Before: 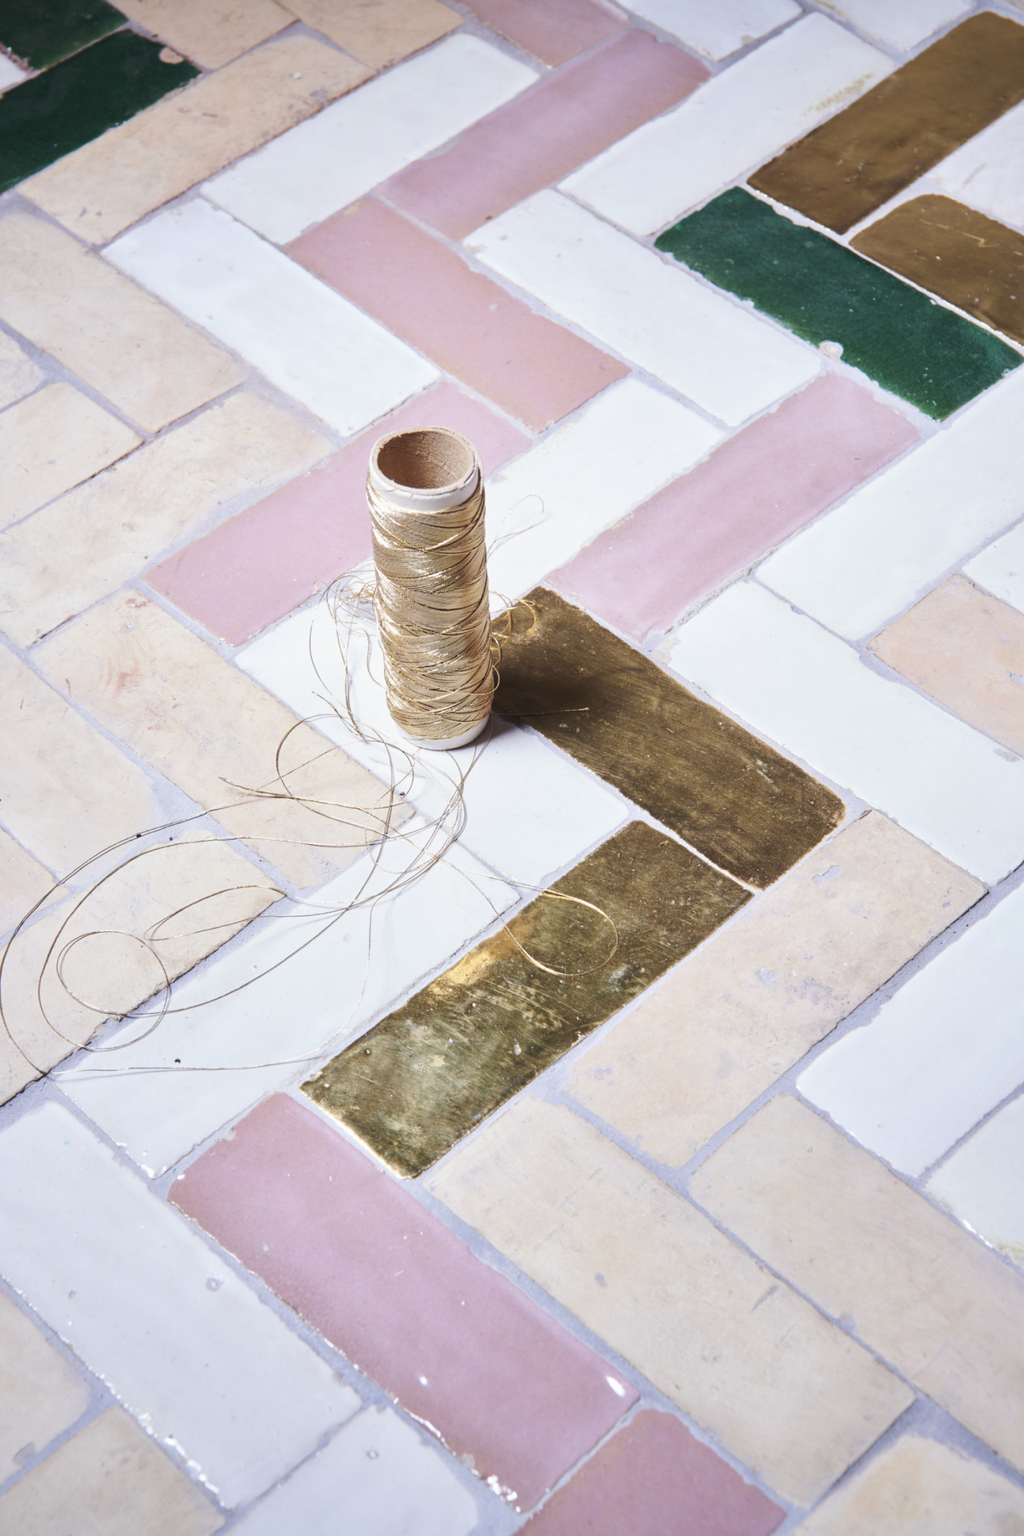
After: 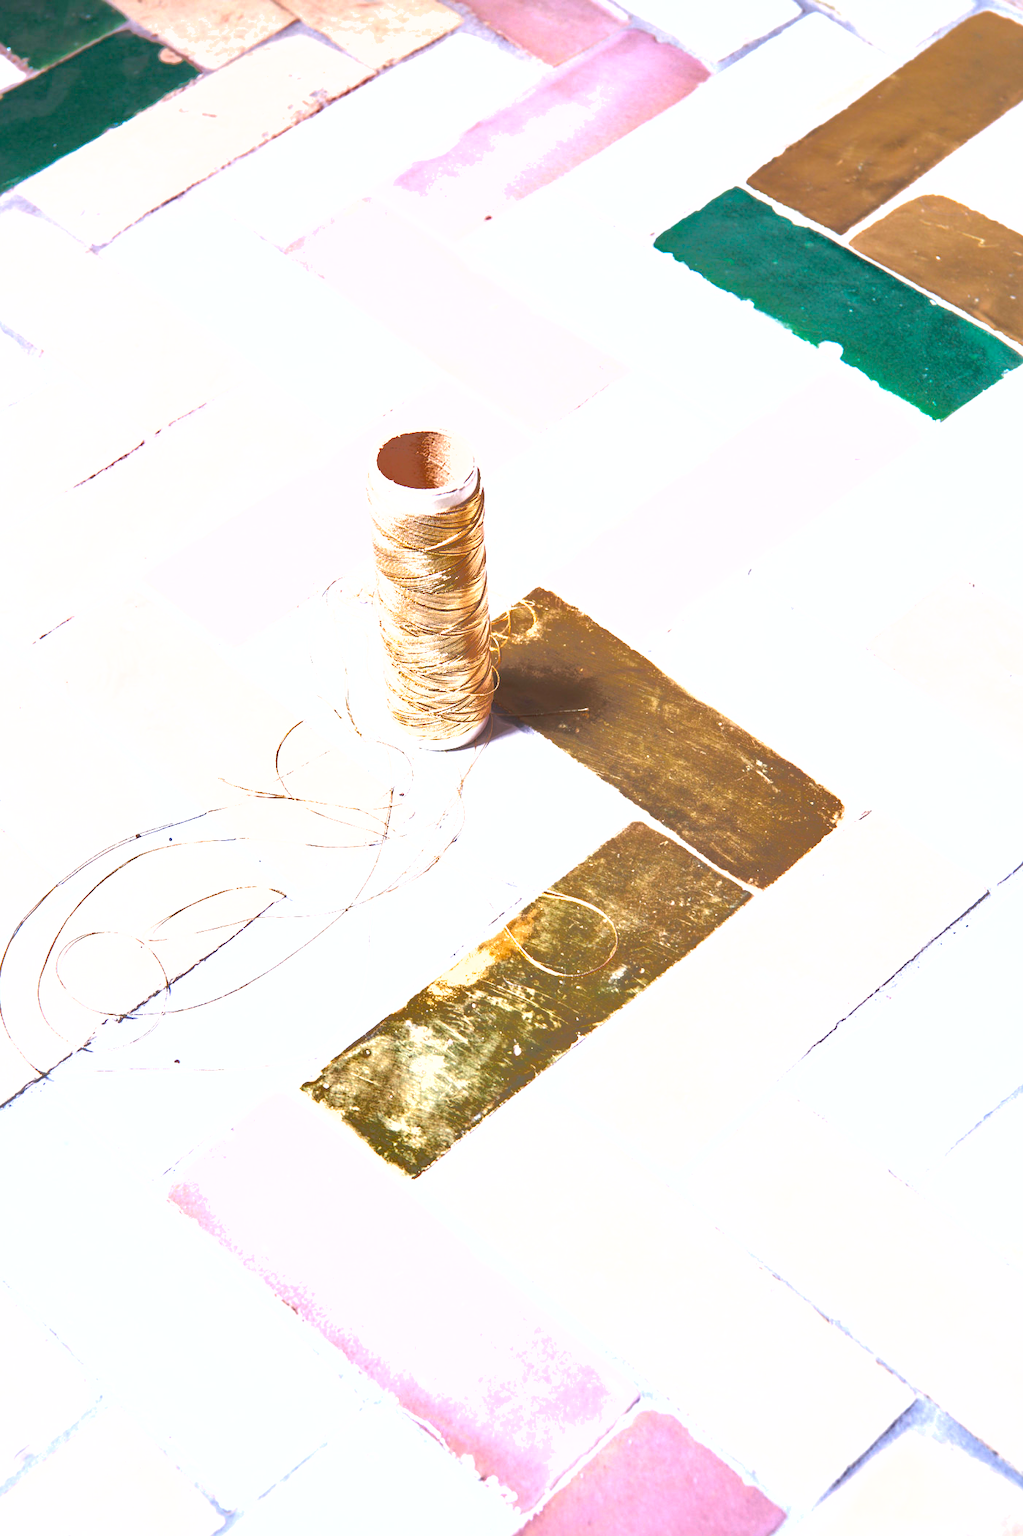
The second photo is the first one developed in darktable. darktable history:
exposure: black level correction 0, exposure 1.199 EV, compensate exposure bias true, compensate highlight preservation false
shadows and highlights: shadows 60.22, highlights -60.04
crop: left 0.074%
tone curve: curves: ch0 [(0, 0.046) (0.037, 0.056) (0.176, 0.162) (0.33, 0.331) (0.432, 0.475) (0.601, 0.665) (0.843, 0.876) (1, 1)]; ch1 [(0, 0) (0.339, 0.349) (0.445, 0.42) (0.476, 0.47) (0.497, 0.492) (0.523, 0.514) (0.557, 0.558) (0.632, 0.615) (0.728, 0.746) (1, 1)]; ch2 [(0, 0) (0.327, 0.324) (0.417, 0.44) (0.46, 0.453) (0.502, 0.495) (0.526, 0.52) (0.54, 0.55) (0.606, 0.626) (0.745, 0.704) (1, 1)], color space Lab, linked channels, preserve colors none
